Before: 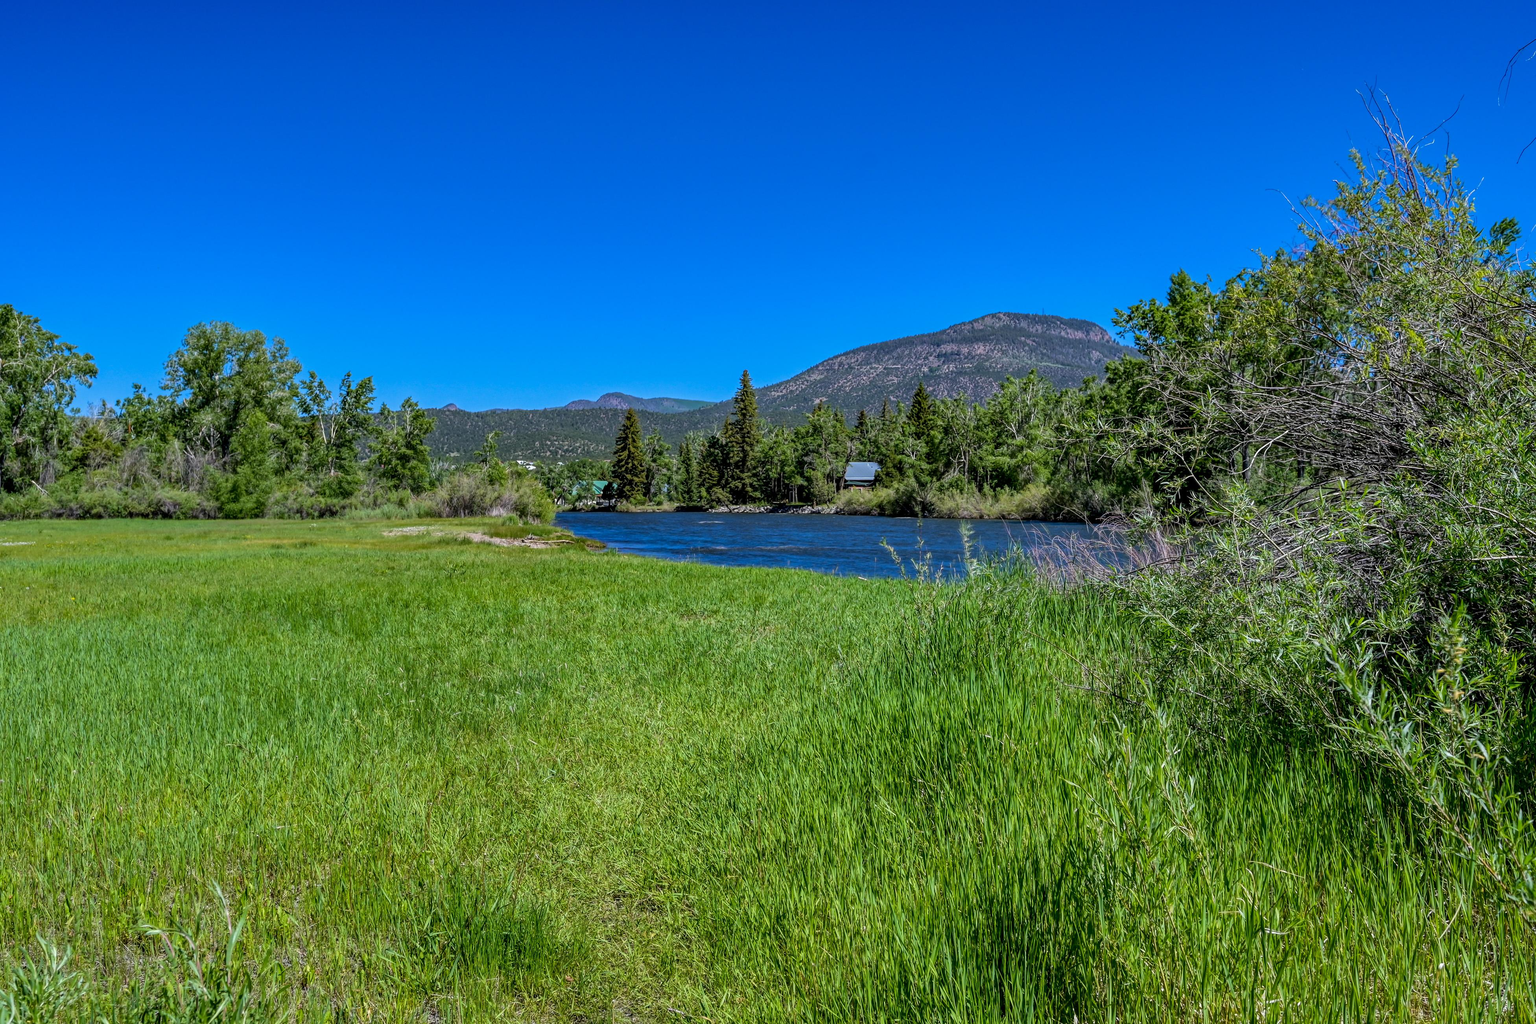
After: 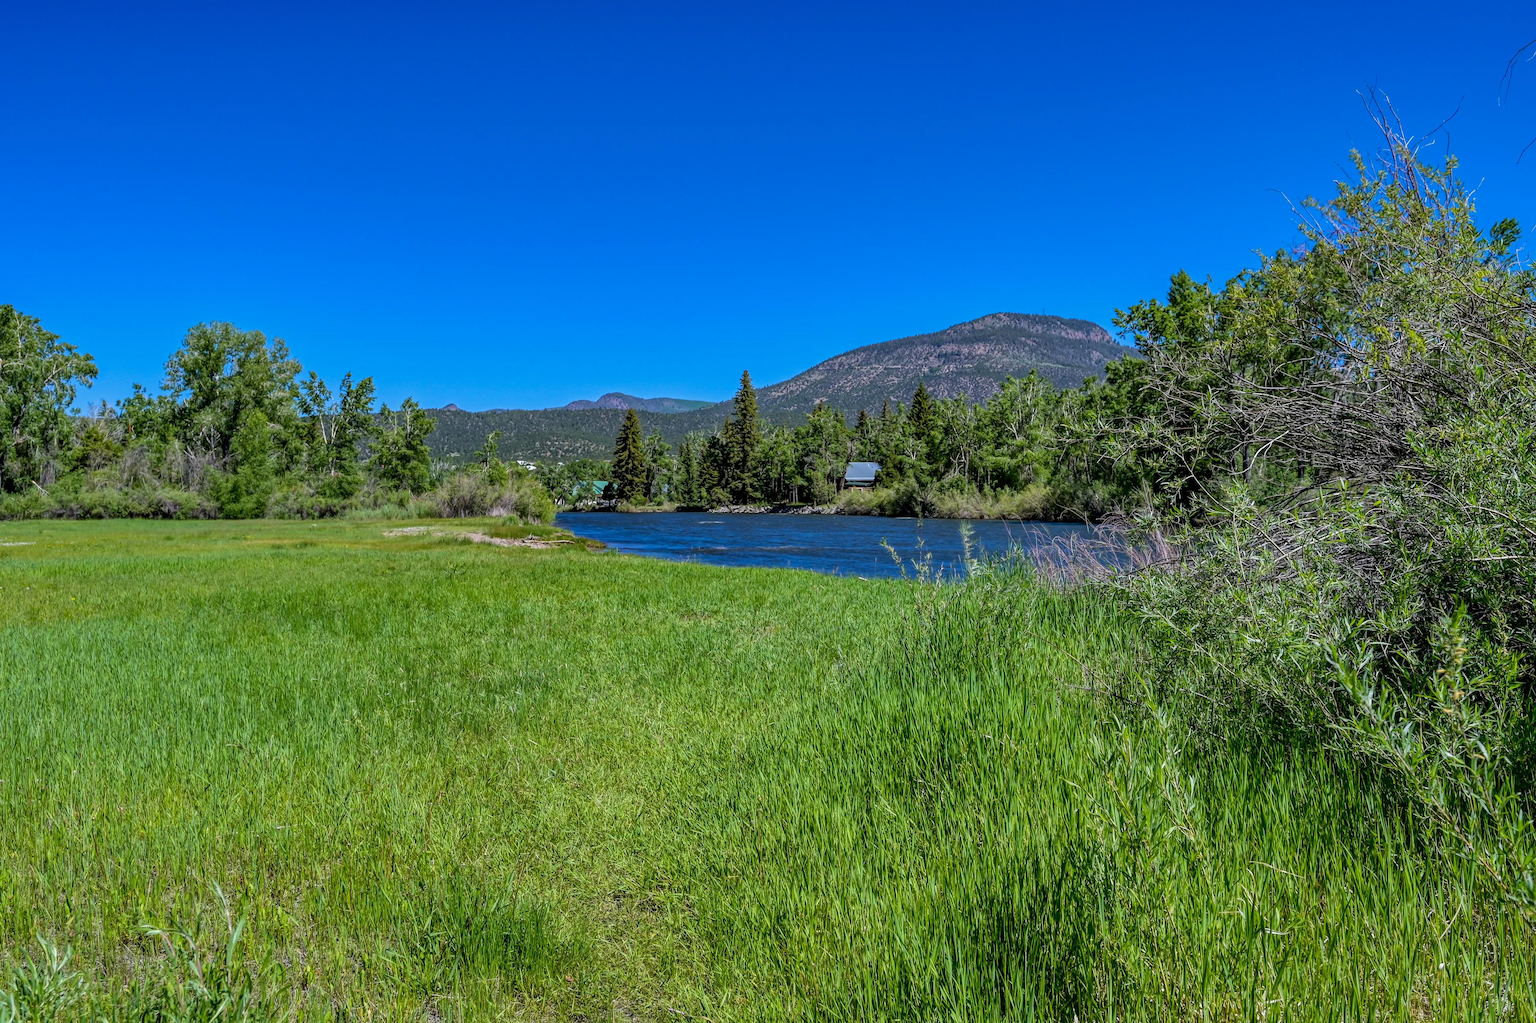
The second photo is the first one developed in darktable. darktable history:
tone equalizer: -7 EV 0.175 EV, -6 EV 0.13 EV, -5 EV 0.067 EV, -4 EV 0.04 EV, -2 EV -0.028 EV, -1 EV -0.024 EV, +0 EV -0.045 EV, edges refinement/feathering 500, mask exposure compensation -1.57 EV, preserve details no
